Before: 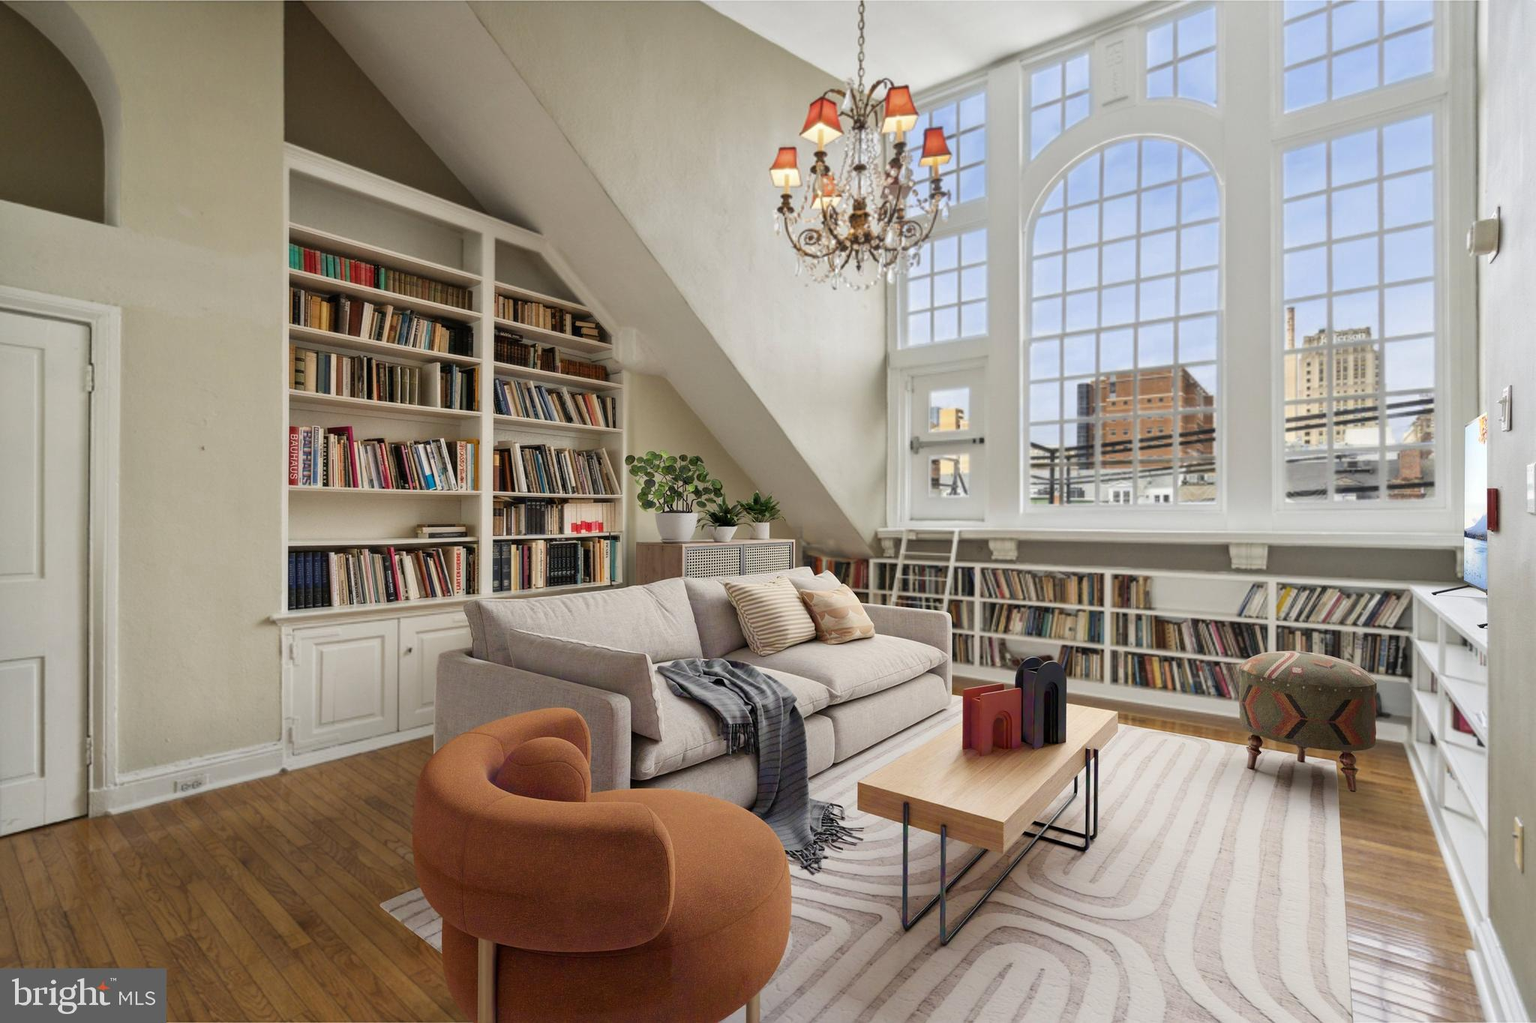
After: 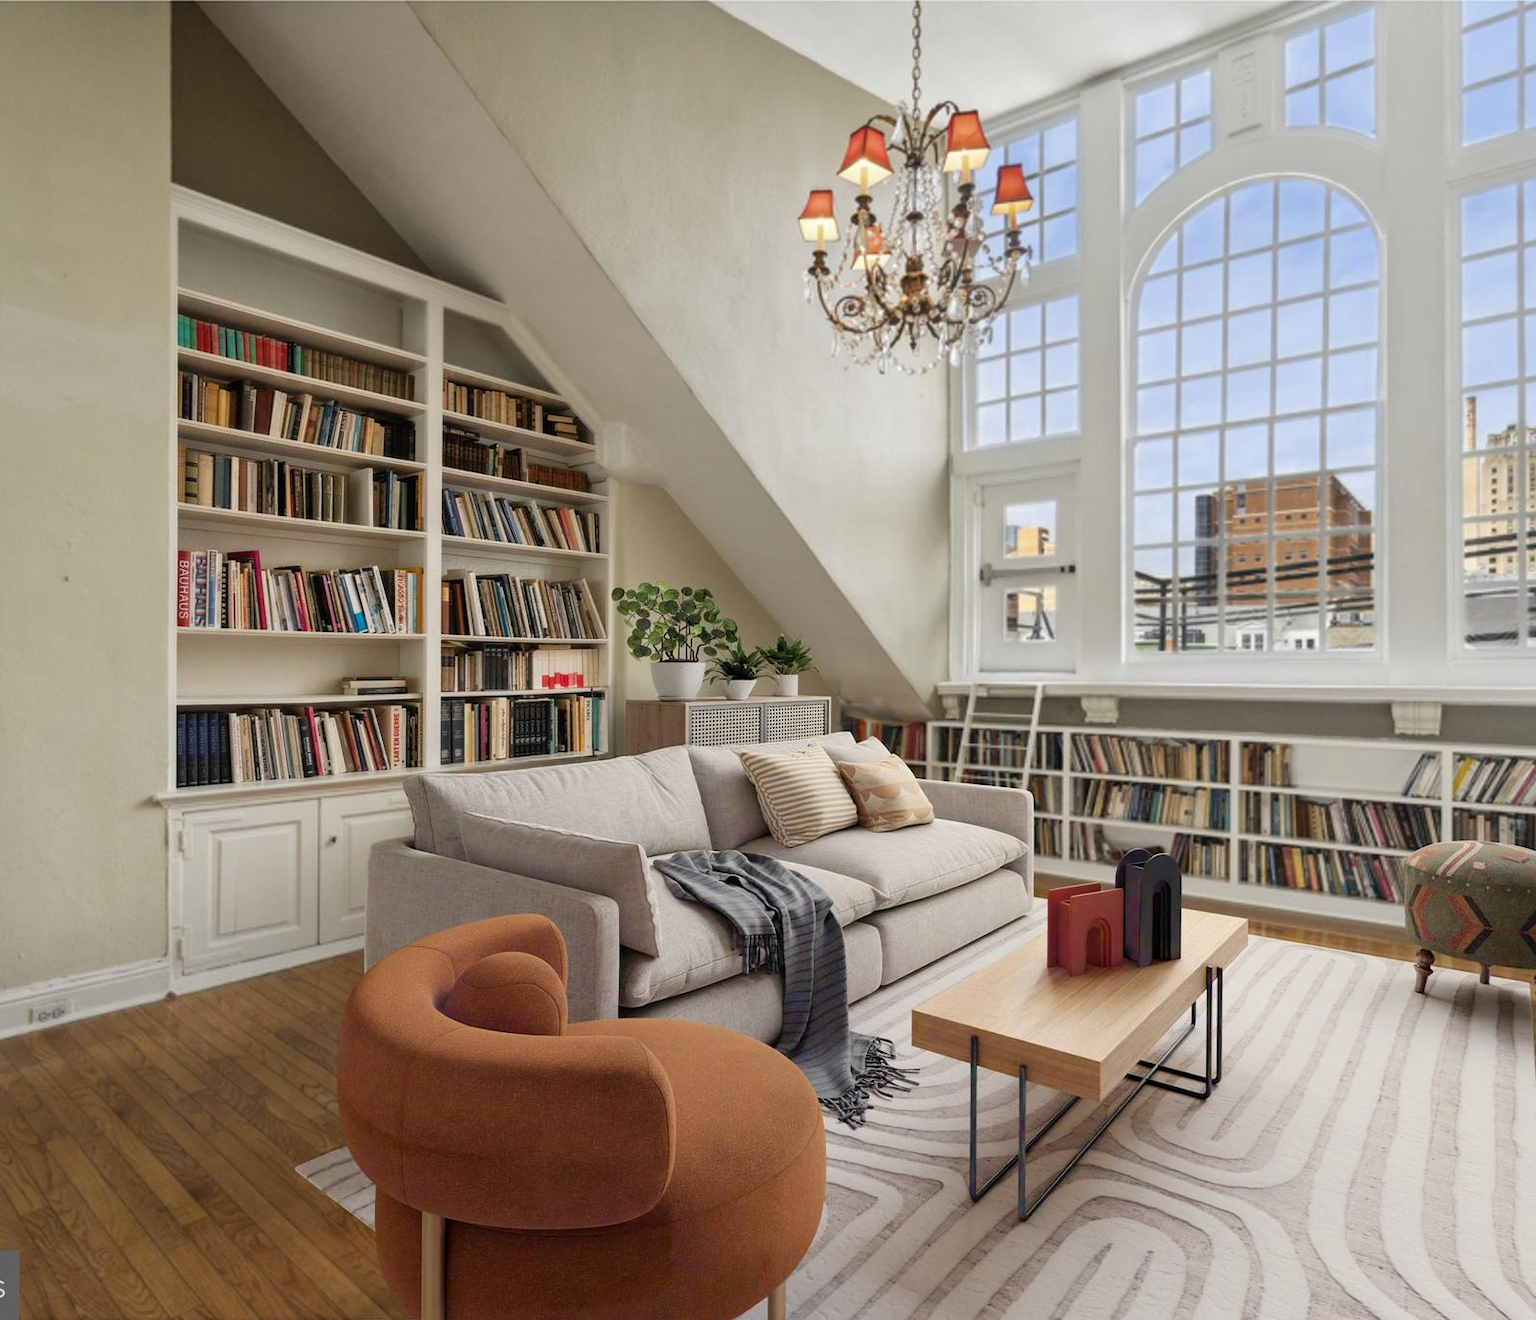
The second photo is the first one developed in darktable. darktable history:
crop: left 9.88%, right 12.664%
base curve: curves: ch0 [(0, 0) (0.989, 0.992)], preserve colors none
